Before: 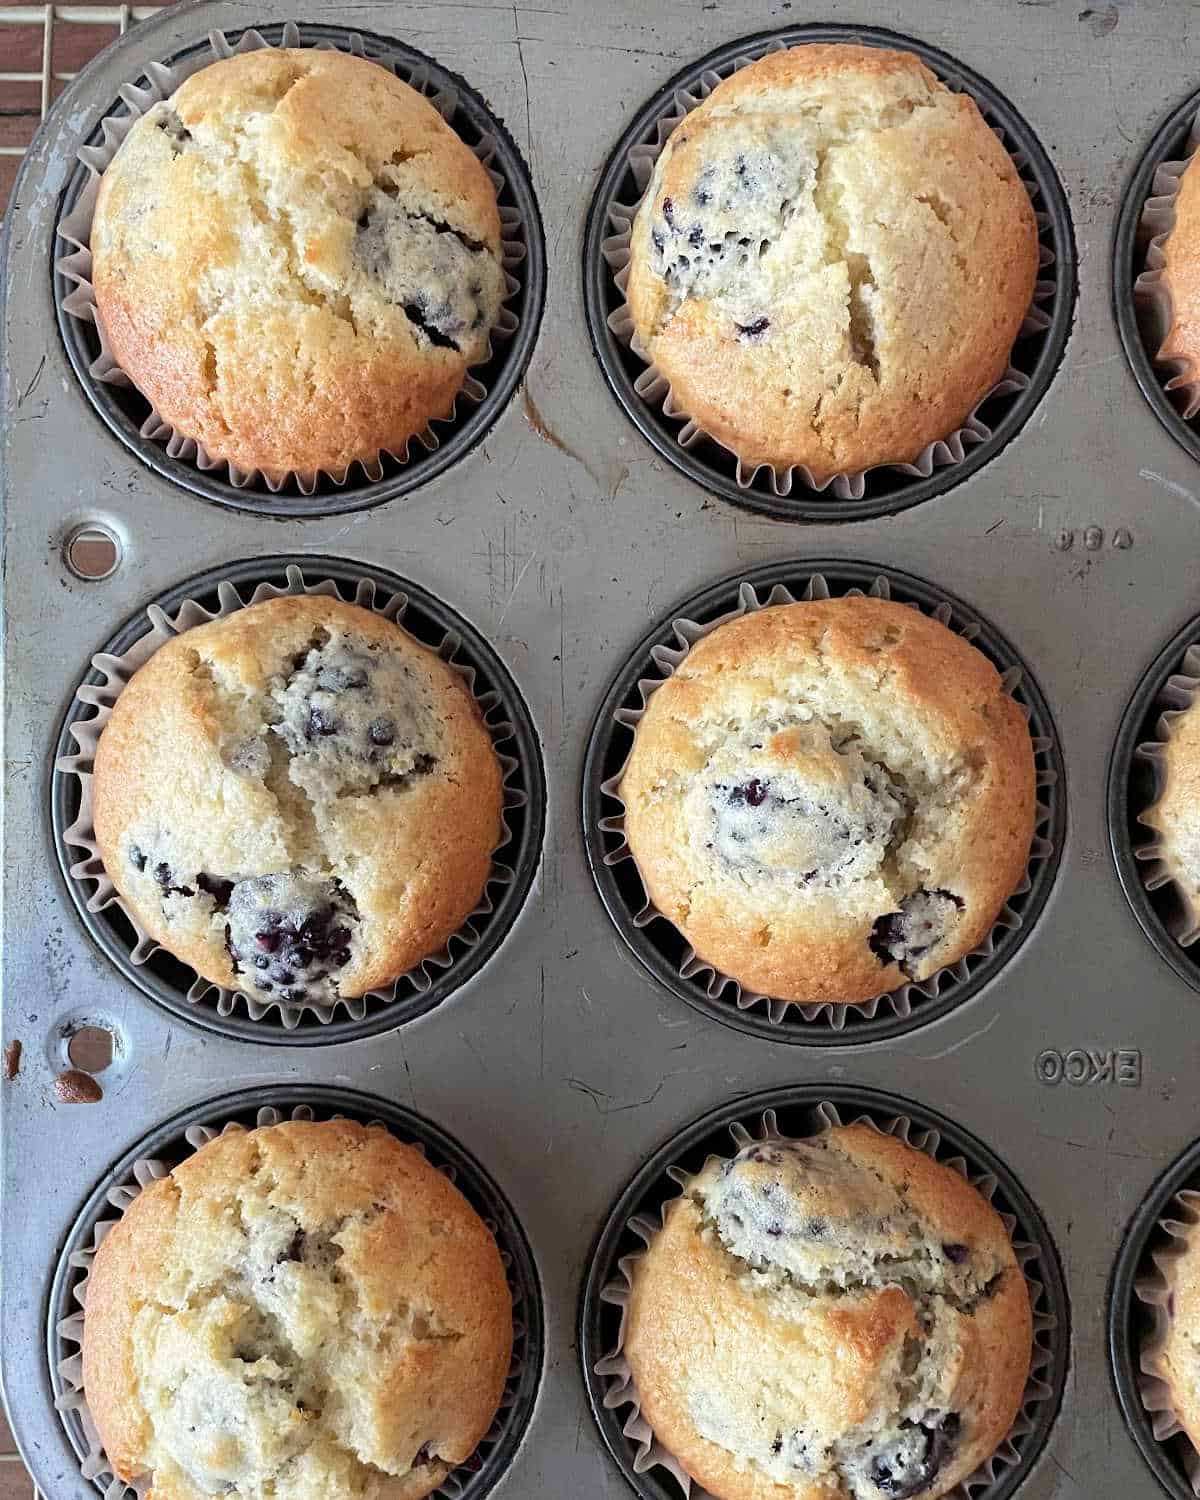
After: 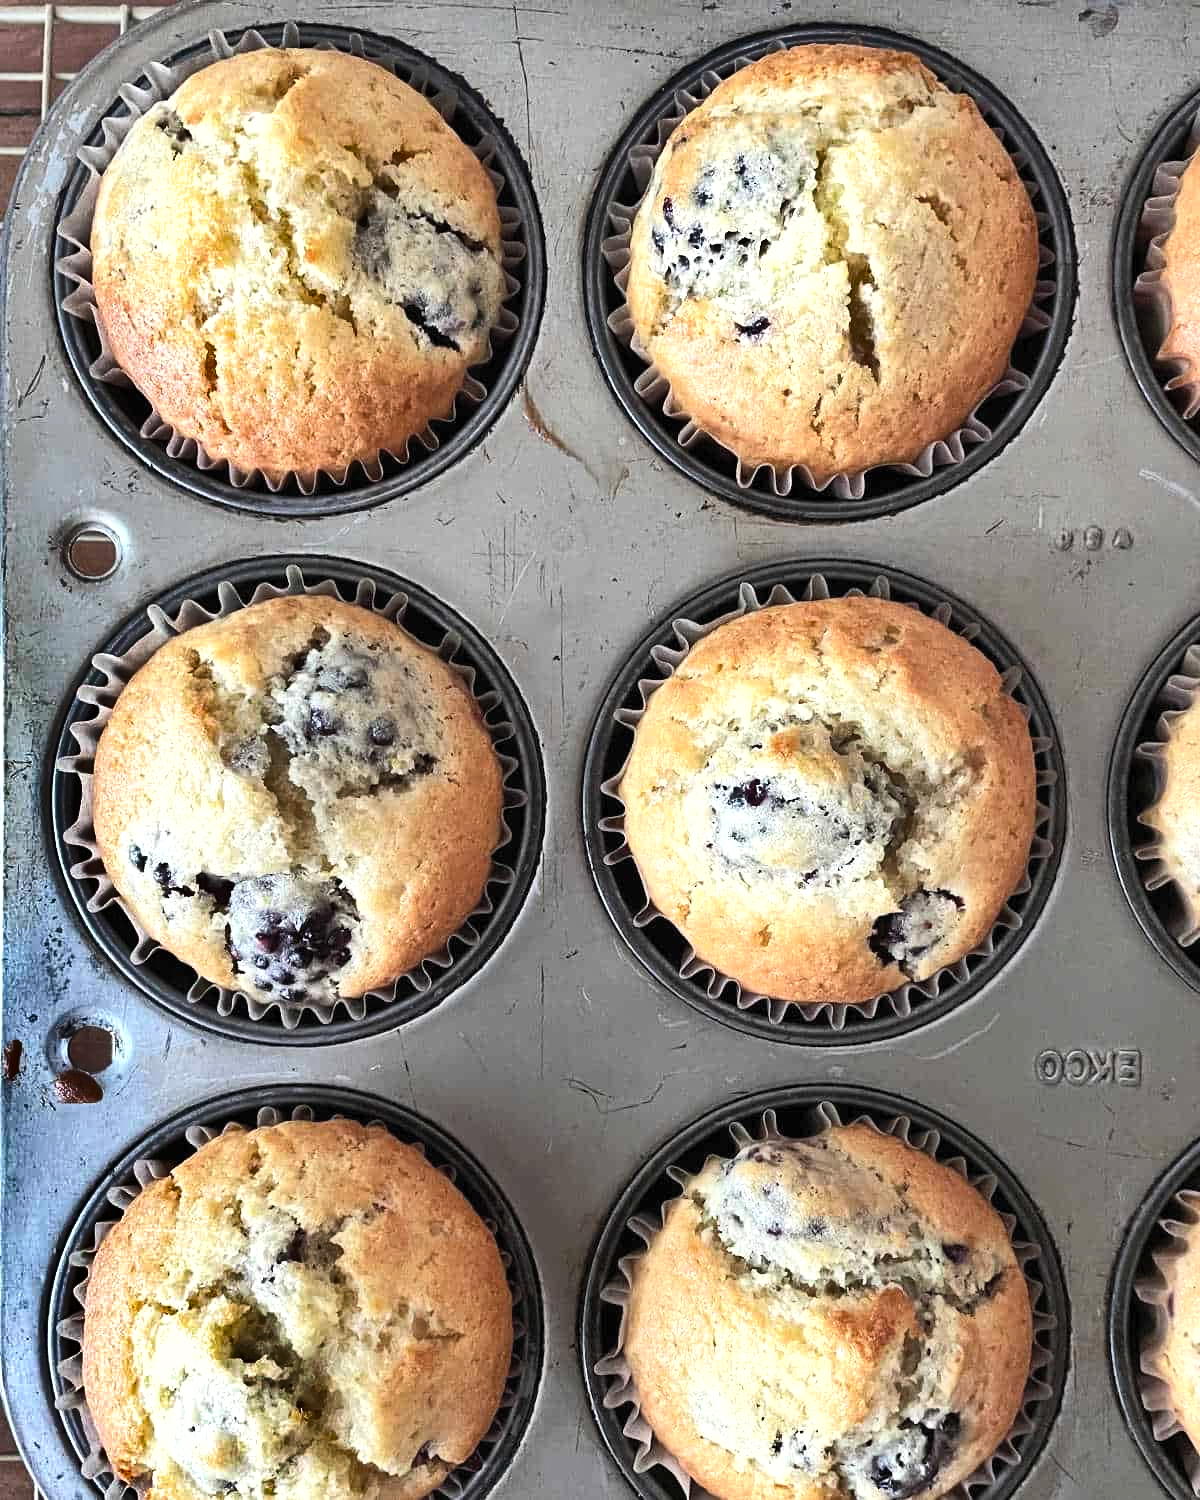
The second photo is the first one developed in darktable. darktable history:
tone equalizer: -8 EV -0.417 EV, -7 EV -0.389 EV, -6 EV -0.333 EV, -5 EV -0.222 EV, -3 EV 0.222 EV, -2 EV 0.333 EV, -1 EV 0.389 EV, +0 EV 0.417 EV, edges refinement/feathering 500, mask exposure compensation -1.57 EV, preserve details no
contrast brightness saturation: contrast 0.14, brightness 0.21
shadows and highlights: shadows 24.5, highlights -78.15, soften with gaussian
